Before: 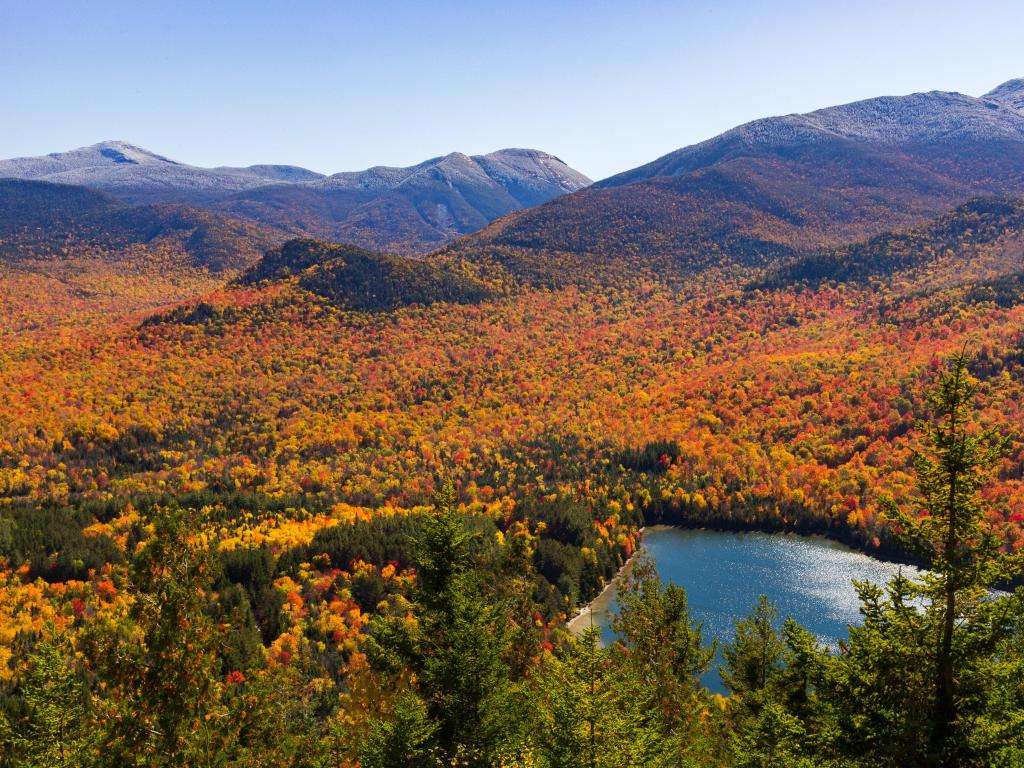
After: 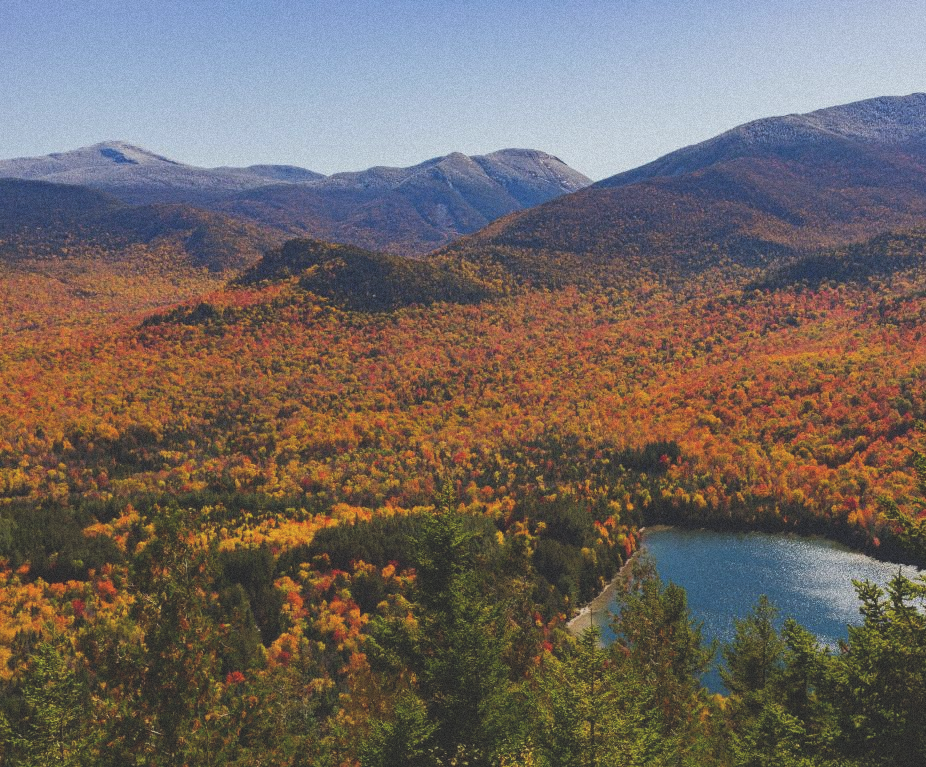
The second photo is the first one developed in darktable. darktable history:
exposure: black level correction -0.036, exposure -0.497 EV, compensate highlight preservation false
crop: right 9.509%, bottom 0.031%
grain: mid-tones bias 0%
